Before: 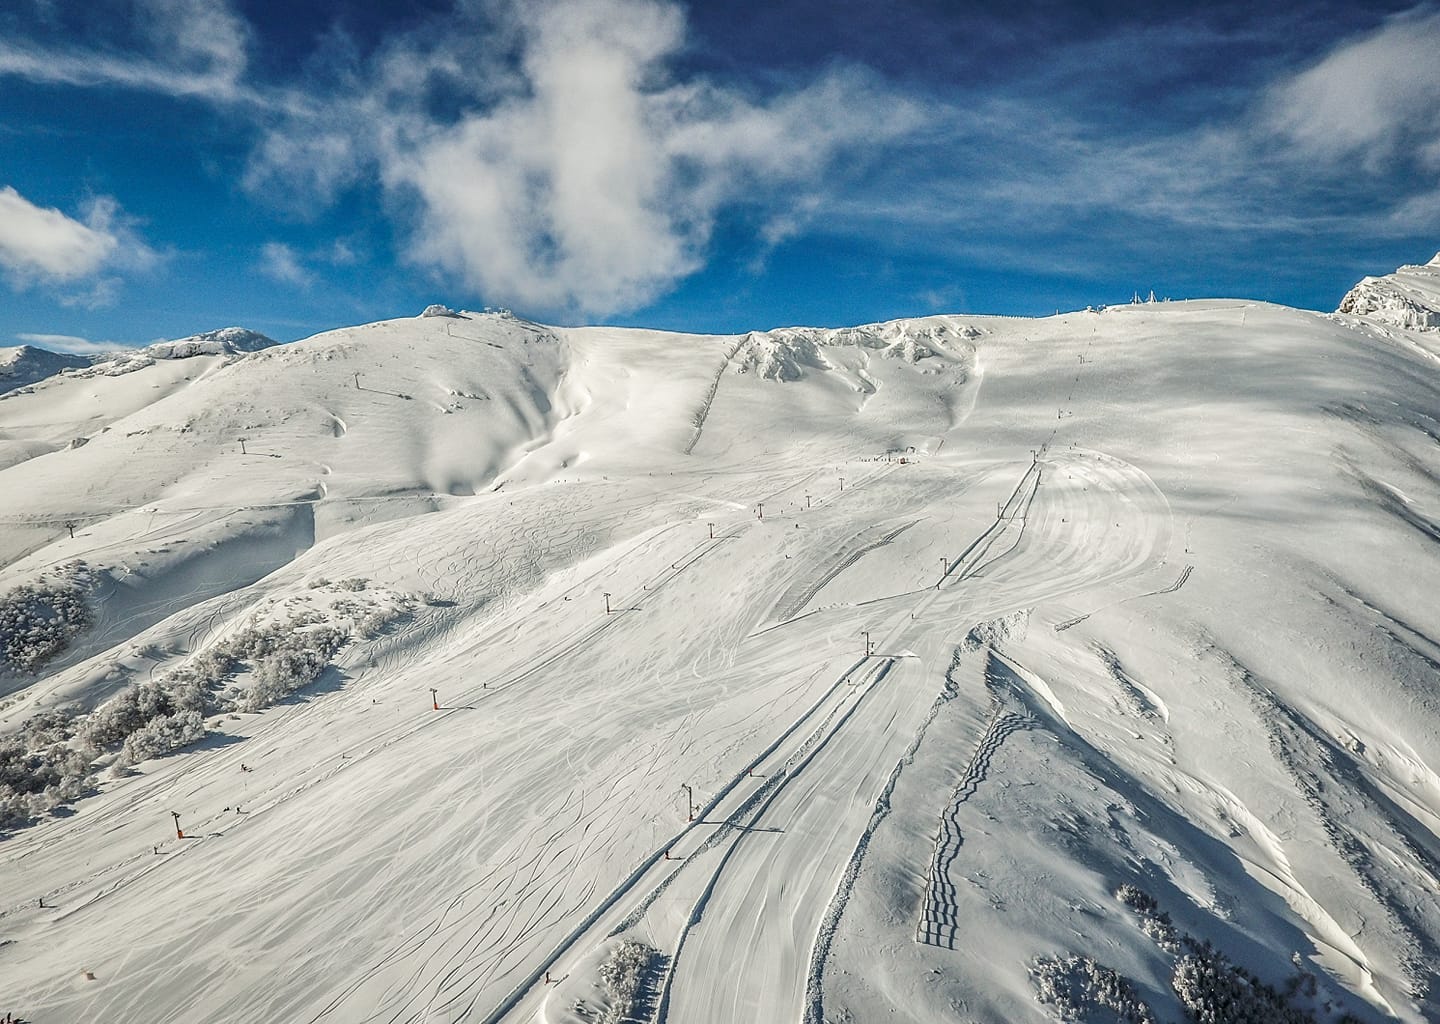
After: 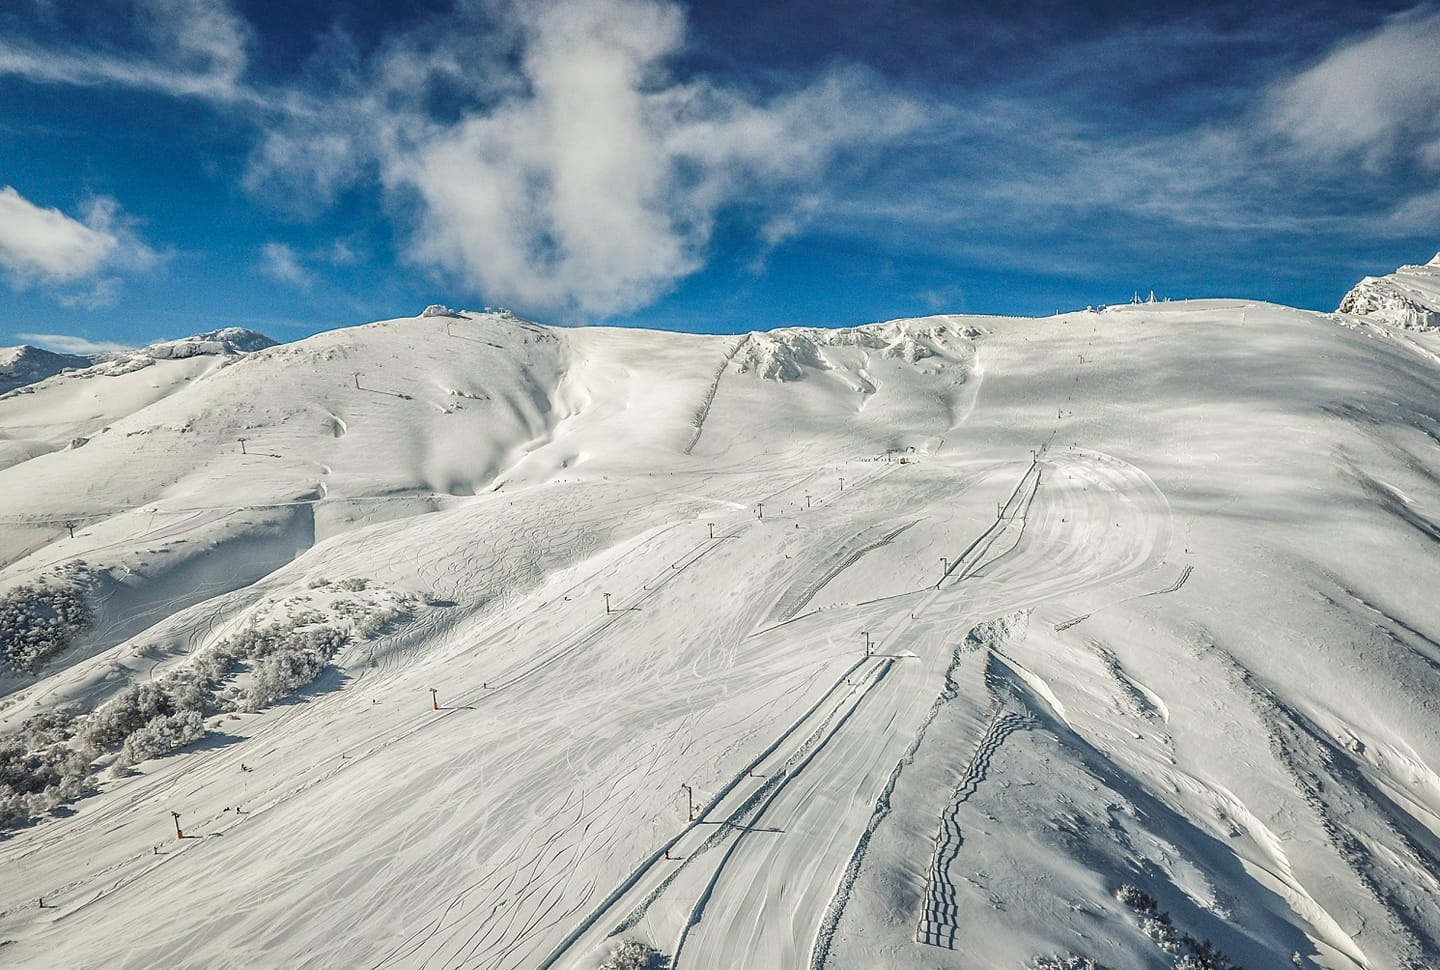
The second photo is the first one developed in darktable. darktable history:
crop and rotate: top 0.008%, bottom 5.184%
